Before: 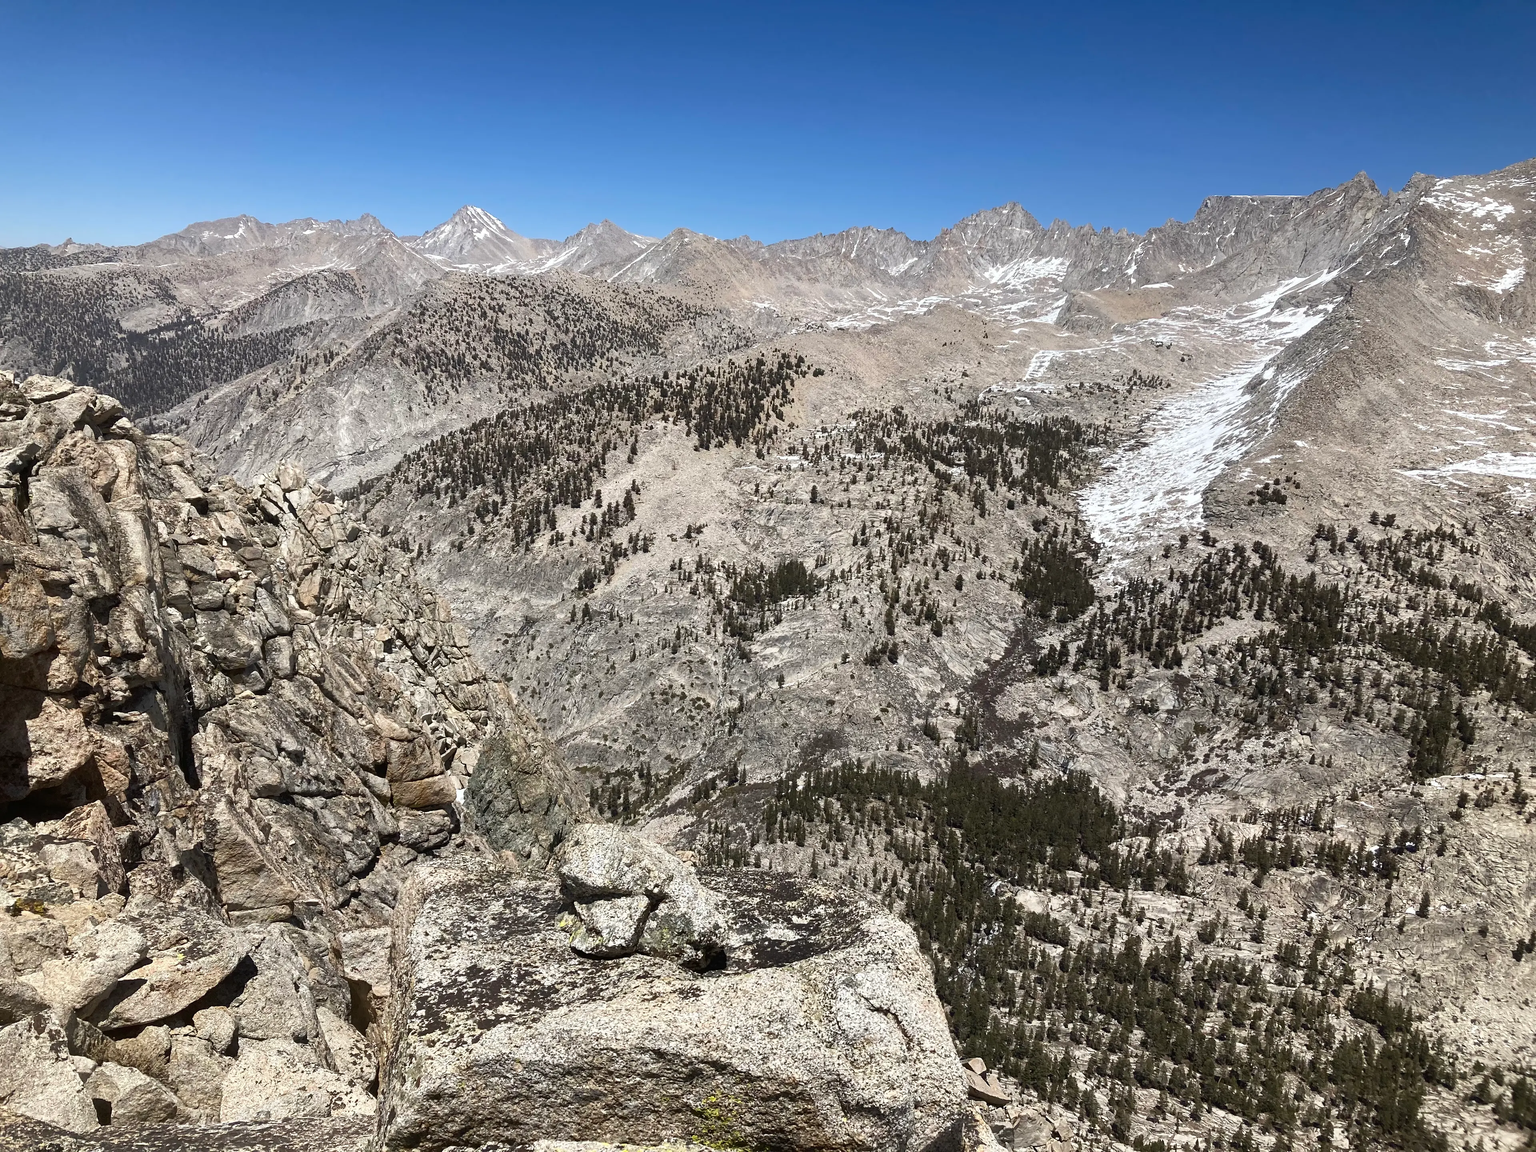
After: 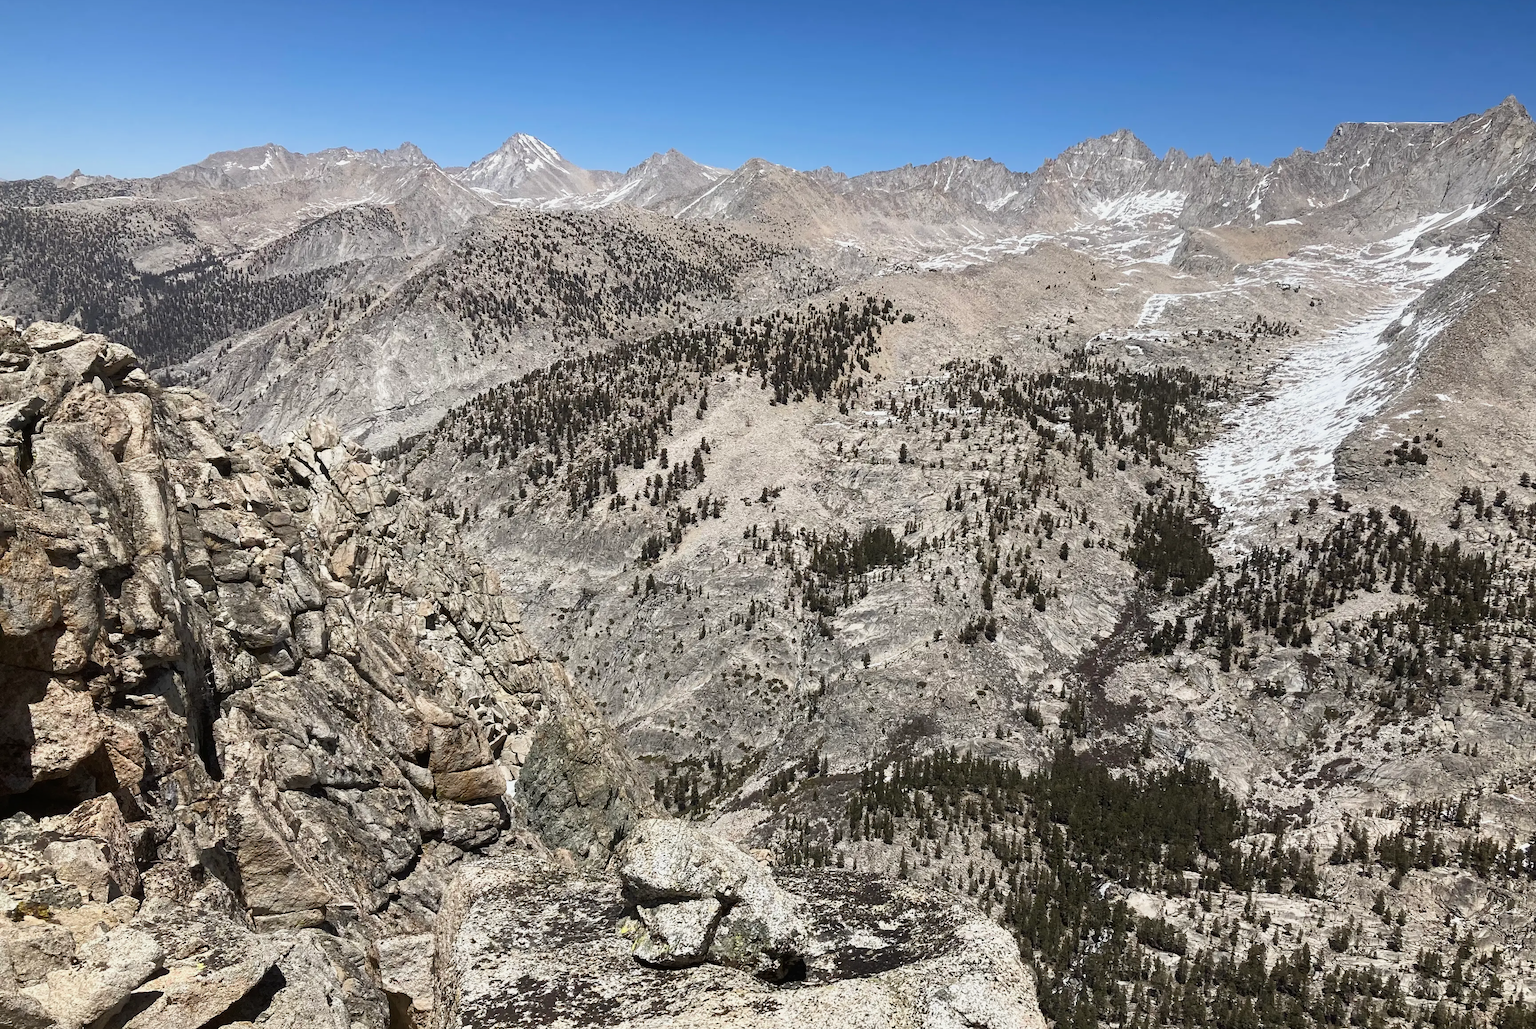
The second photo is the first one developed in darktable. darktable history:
crop: top 7.459%, right 9.841%, bottom 11.917%
filmic rgb: black relative exposure -16 EV, white relative exposure 2.91 EV, hardness 9.97
